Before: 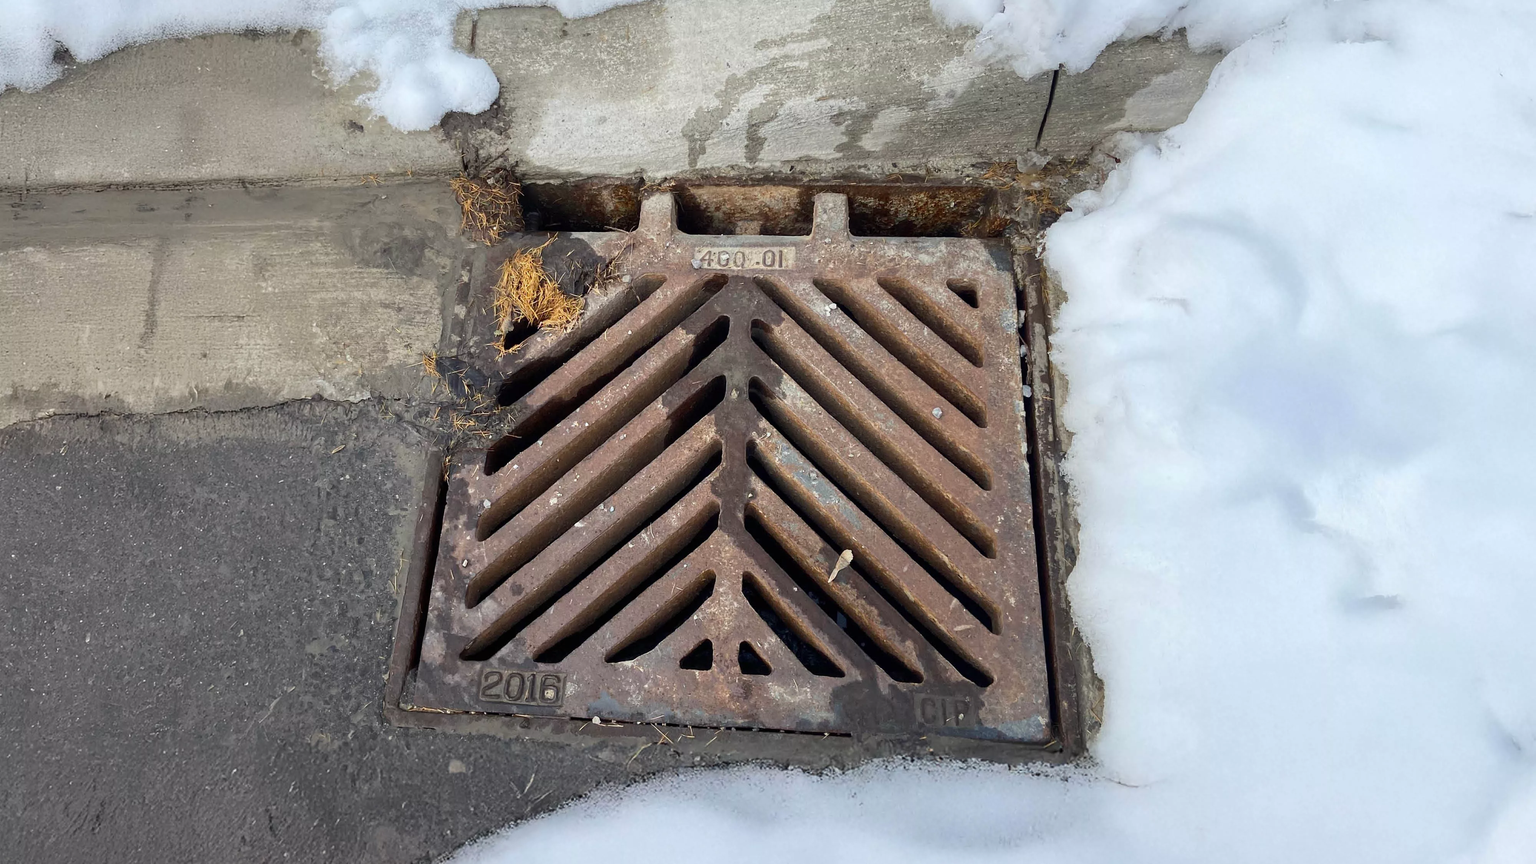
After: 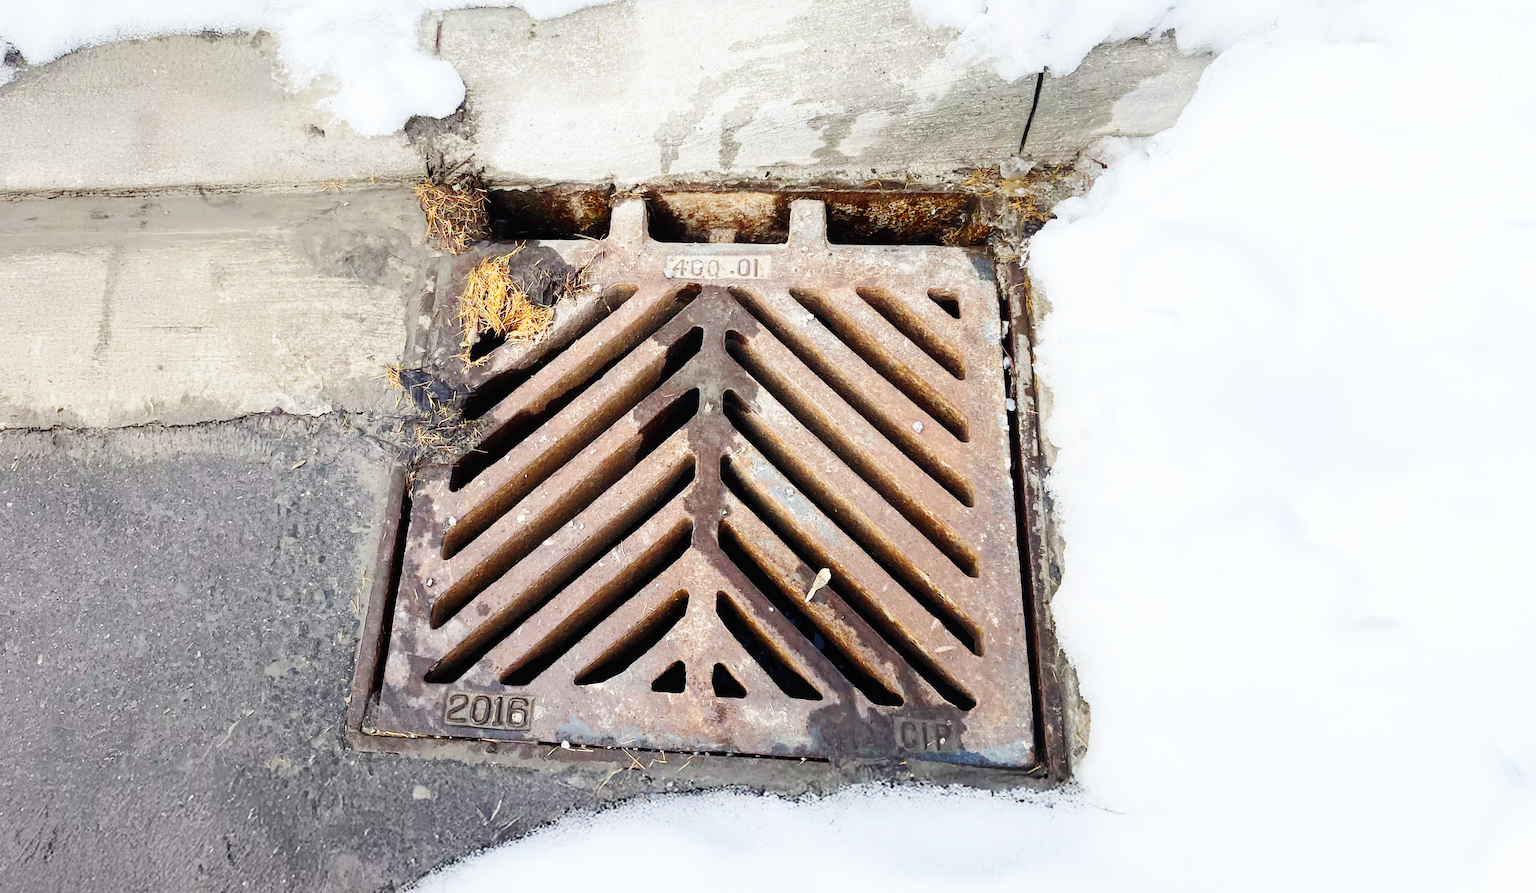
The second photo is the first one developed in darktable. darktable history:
contrast equalizer: octaves 7, y [[0.6 ×6], [0.55 ×6], [0 ×6], [0 ×6], [0 ×6]], mix -0.2
color contrast: green-magenta contrast 0.96
base curve: curves: ch0 [(0, 0) (0, 0) (0.002, 0.001) (0.008, 0.003) (0.019, 0.011) (0.037, 0.037) (0.064, 0.11) (0.102, 0.232) (0.152, 0.379) (0.216, 0.524) (0.296, 0.665) (0.394, 0.789) (0.512, 0.881) (0.651, 0.945) (0.813, 0.986) (1, 1)], preserve colors none
crop and rotate: left 3.238%
